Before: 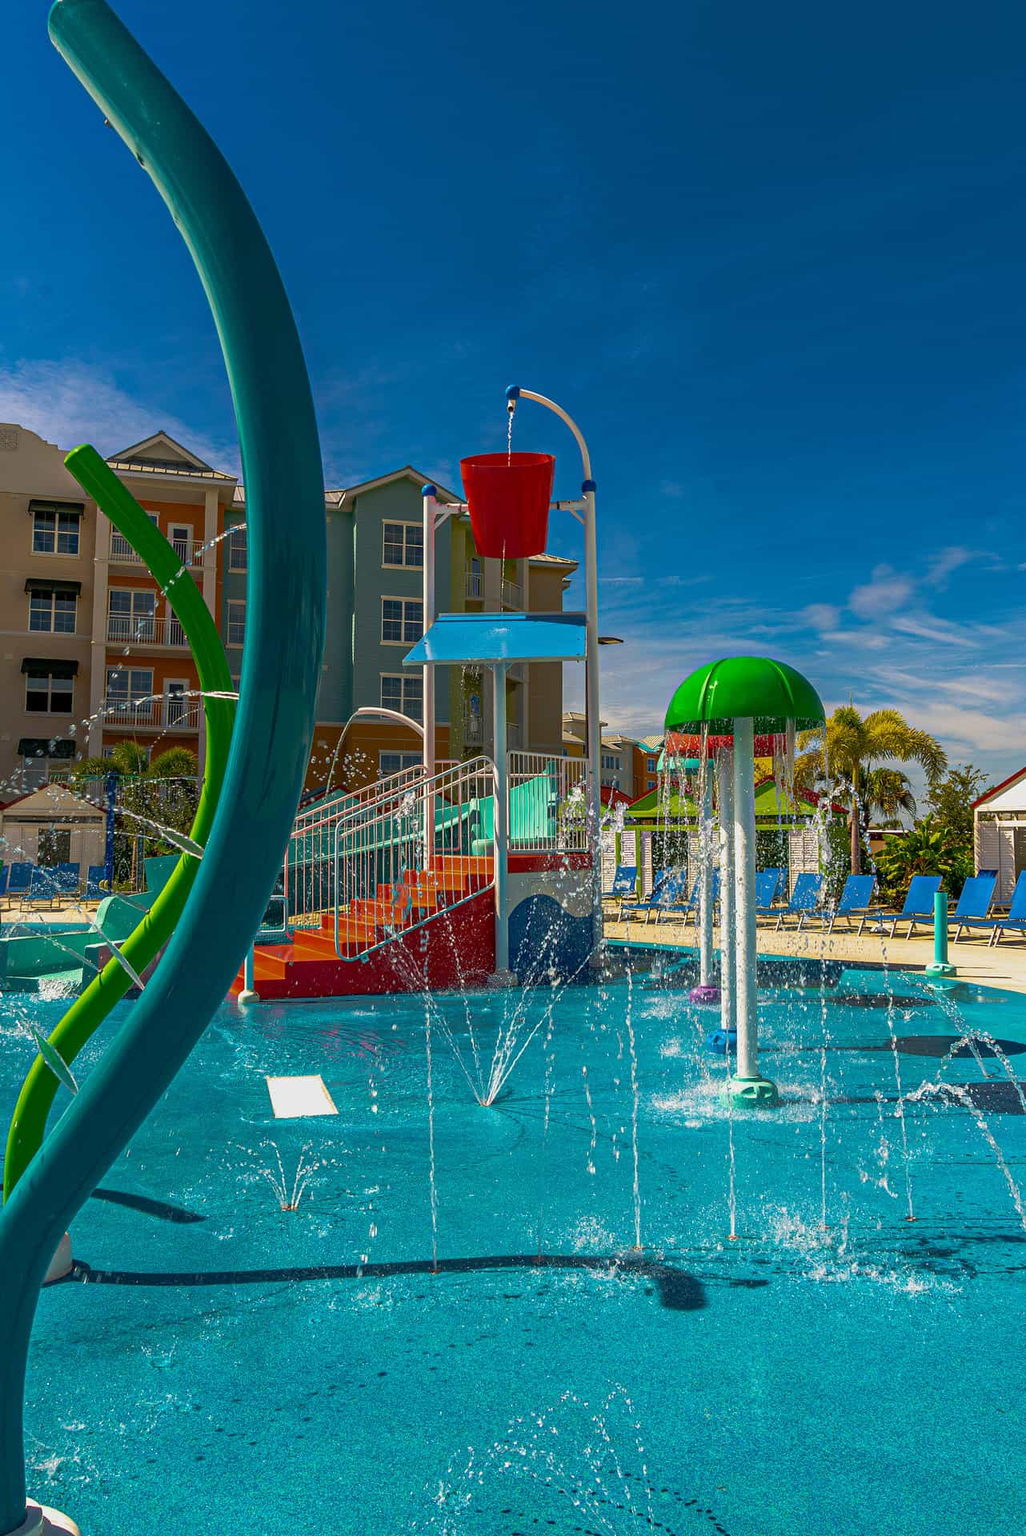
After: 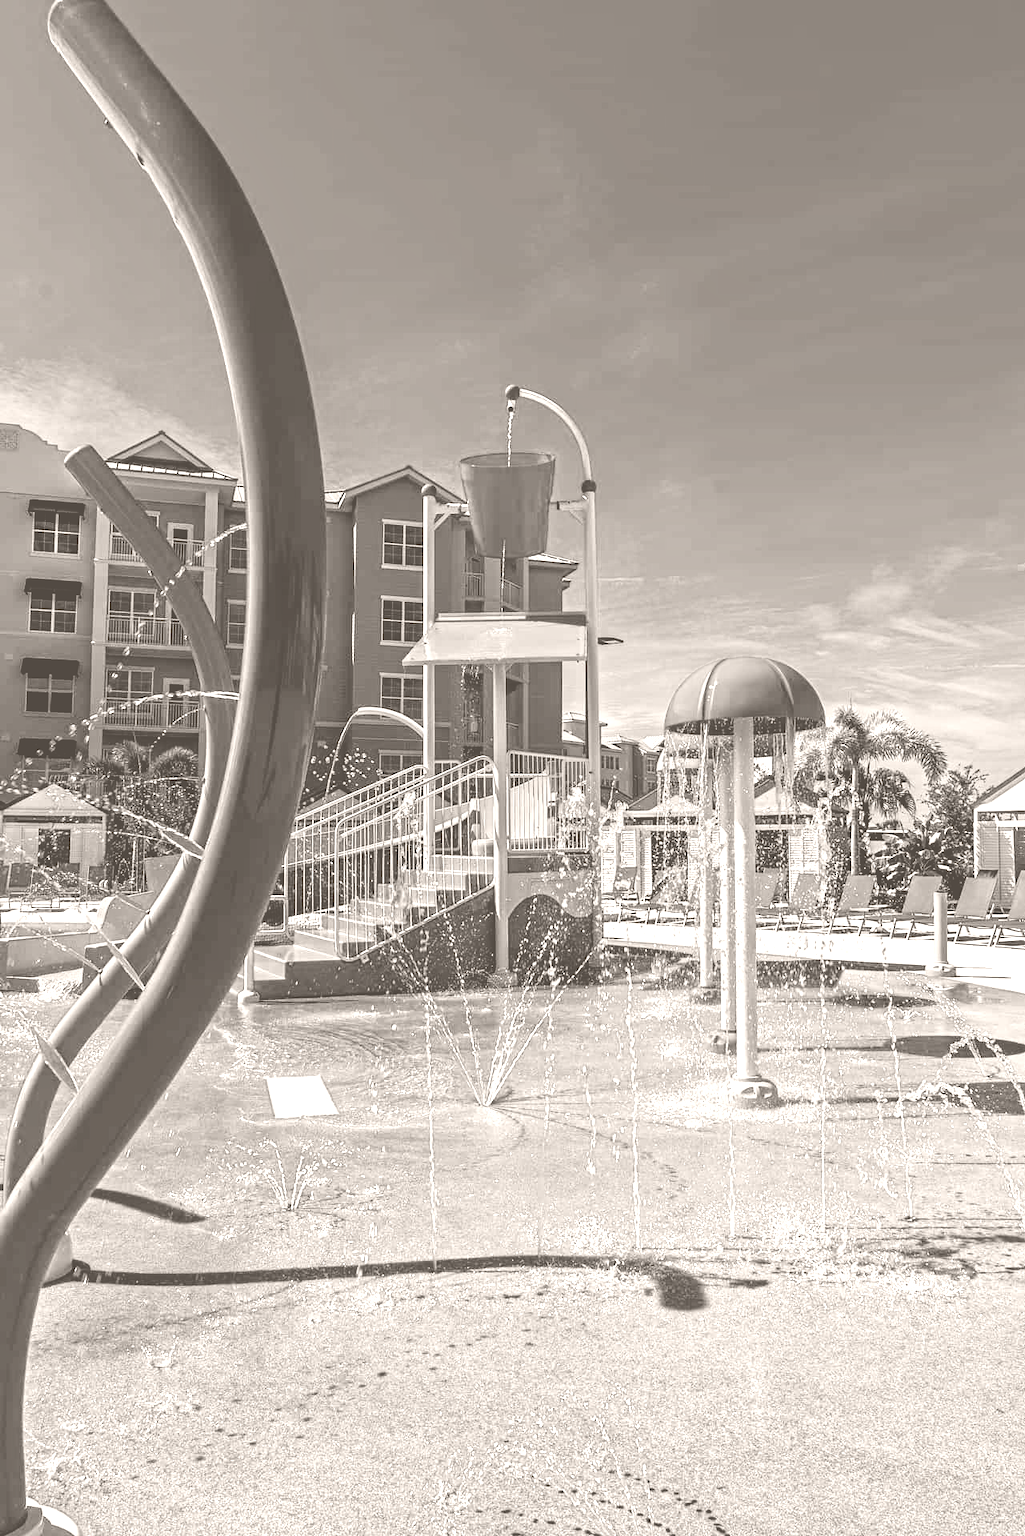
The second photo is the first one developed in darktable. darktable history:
color zones: curves: ch0 [(0.018, 0.548) (0.197, 0.654) (0.425, 0.447) (0.605, 0.658) (0.732, 0.579)]; ch1 [(0.105, 0.531) (0.224, 0.531) (0.386, 0.39) (0.618, 0.456) (0.732, 0.456) (0.956, 0.421)]; ch2 [(0.039, 0.583) (0.215, 0.465) (0.399, 0.544) (0.465, 0.548) (0.614, 0.447) (0.724, 0.43) (0.882, 0.623) (0.956, 0.632)]
contrast brightness saturation: saturation -0.1
tone equalizer: -8 EV -0.002 EV, -7 EV 0.005 EV, -6 EV -0.008 EV, -5 EV 0.007 EV, -4 EV -0.042 EV, -3 EV -0.233 EV, -2 EV -0.662 EV, -1 EV -0.983 EV, +0 EV -0.969 EV, smoothing diameter 2%, edges refinement/feathering 20, mask exposure compensation -1.57 EV, filter diffusion 5
colorize: hue 34.49°, saturation 35.33%, source mix 100%, lightness 55%, version 1
white balance: red 1.004, blue 1.024
filmic rgb: black relative exposure -5 EV, hardness 2.88, contrast 1.3
